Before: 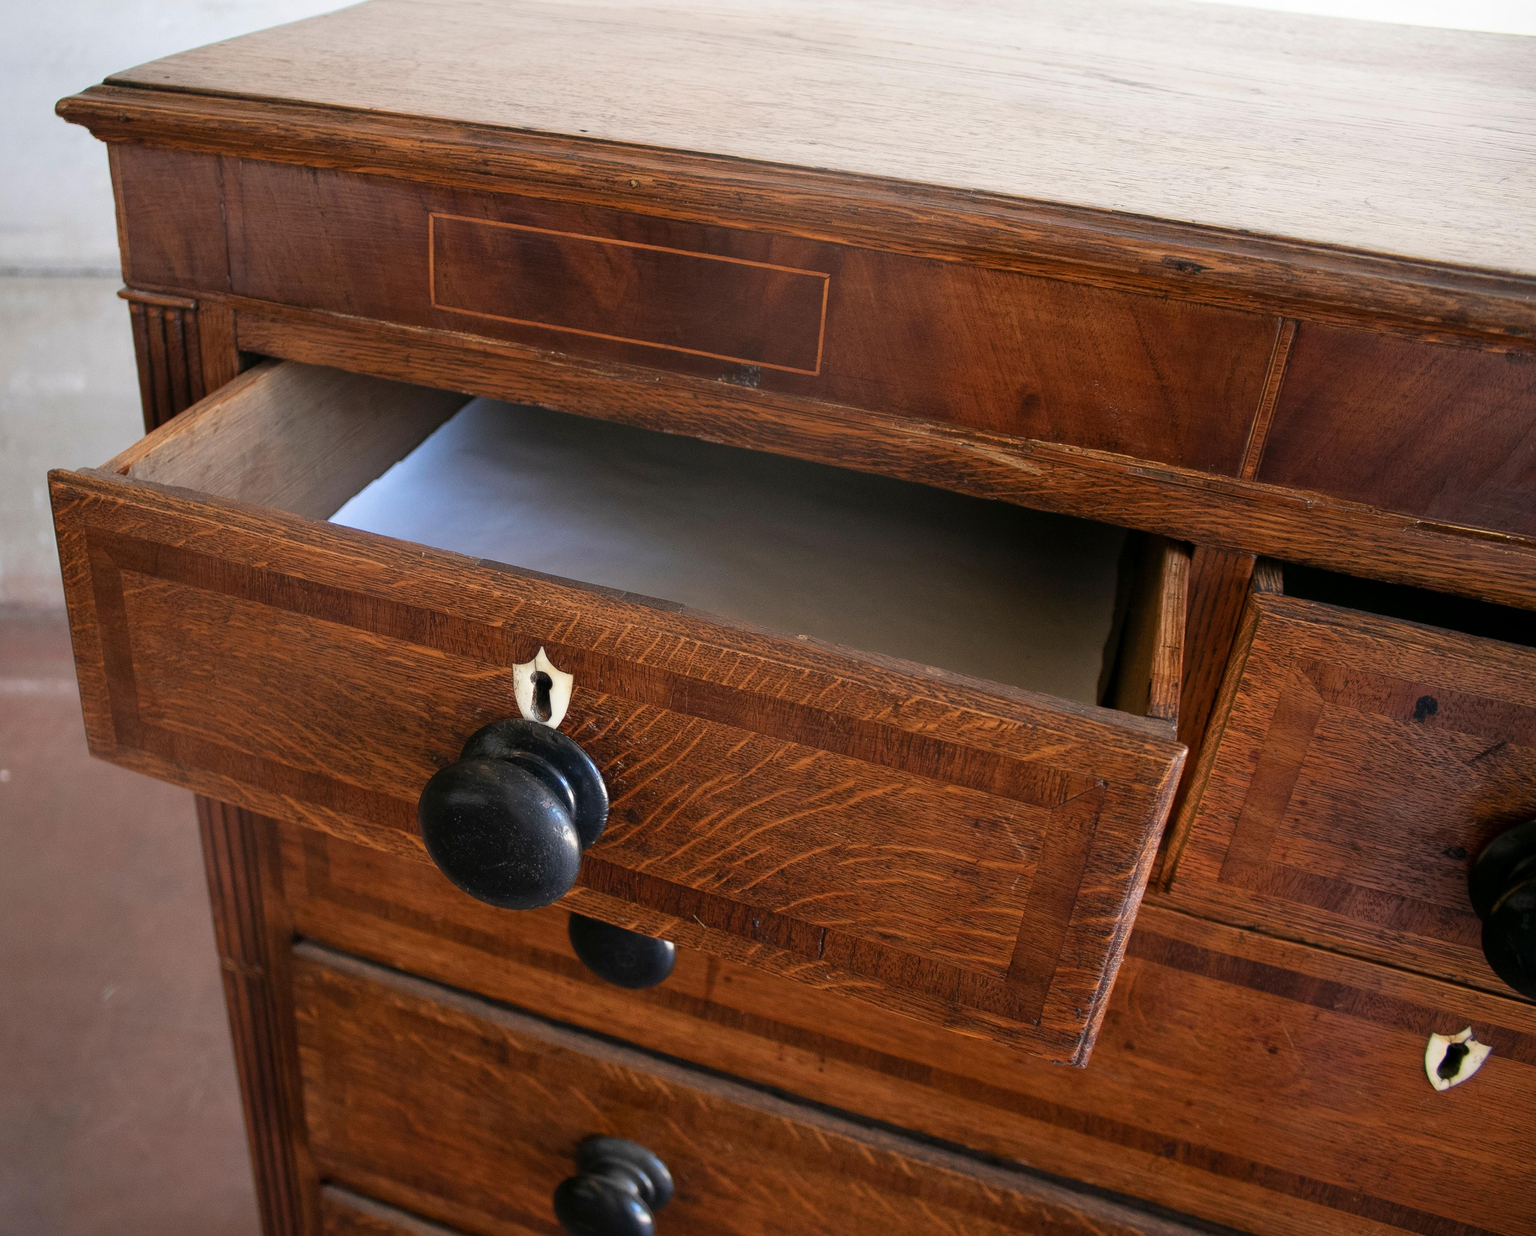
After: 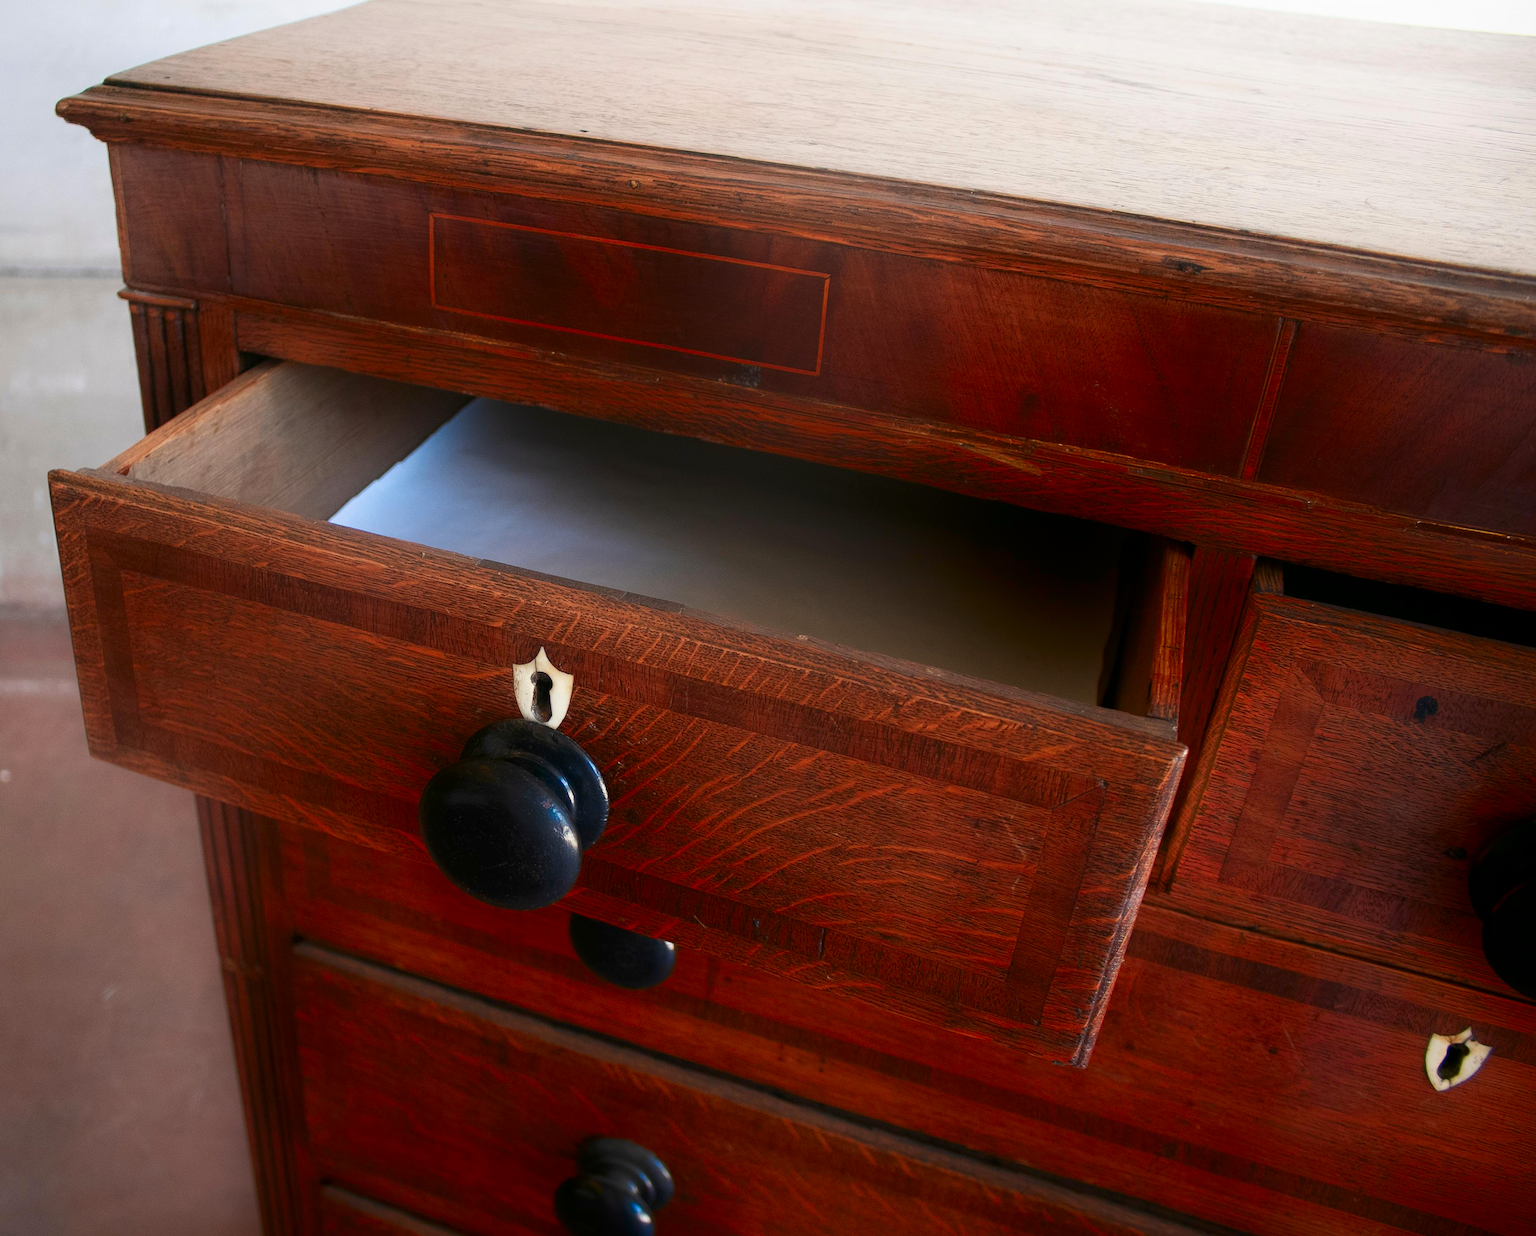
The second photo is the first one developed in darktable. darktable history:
tone equalizer: -7 EV 0.192 EV, -6 EV 0.118 EV, -5 EV 0.115 EV, -4 EV 0.07 EV, -2 EV -0.028 EV, -1 EV -0.061 EV, +0 EV -0.048 EV
color zones: curves: ch1 [(0.235, 0.558) (0.75, 0.5)]; ch2 [(0.25, 0.462) (0.749, 0.457)]
shadows and highlights: shadows -70.15, highlights 34.58, soften with gaussian
